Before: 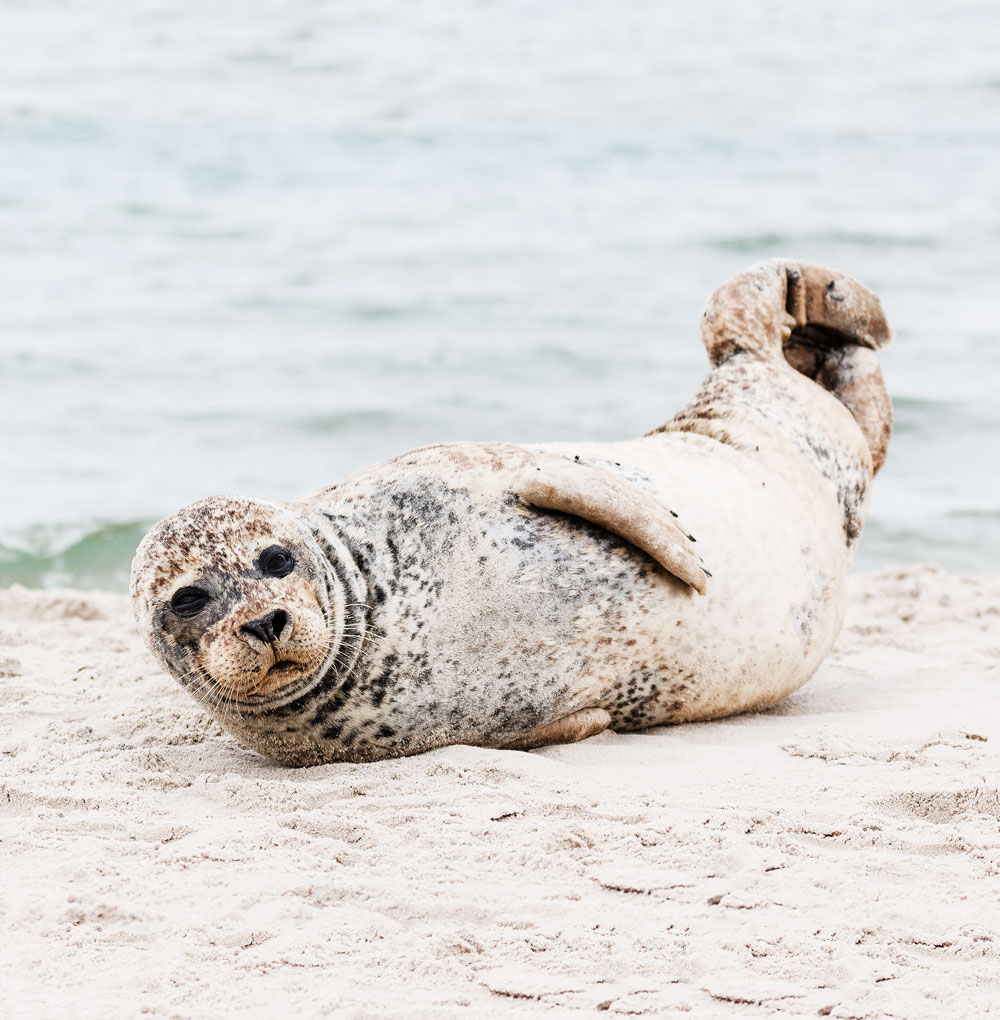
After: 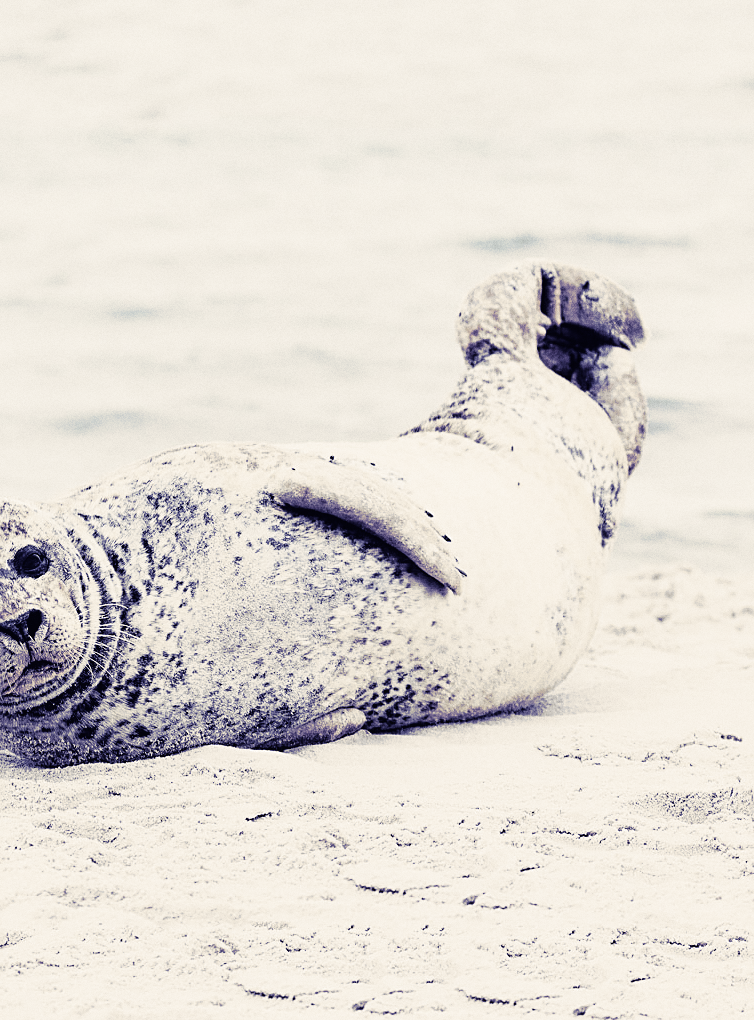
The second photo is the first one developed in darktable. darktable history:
sharpen: amount 0.478
tone equalizer: on, module defaults
grain: coarseness 0.09 ISO
split-toning: shadows › hue 242.67°, shadows › saturation 0.733, highlights › hue 45.33°, highlights › saturation 0.667, balance -53.304, compress 21.15%
crop and rotate: left 24.6%
color zones: curves: ch1 [(0, 0.153) (0.143, 0.15) (0.286, 0.151) (0.429, 0.152) (0.571, 0.152) (0.714, 0.151) (0.857, 0.151) (1, 0.153)]
tone curve: curves: ch0 [(0, 0.021) (0.049, 0.044) (0.152, 0.14) (0.328, 0.377) (0.473, 0.543) (0.641, 0.705) (0.85, 0.894) (1, 0.969)]; ch1 [(0, 0) (0.302, 0.331) (0.433, 0.432) (0.472, 0.47) (0.502, 0.503) (0.527, 0.516) (0.564, 0.573) (0.614, 0.626) (0.677, 0.701) (0.859, 0.885) (1, 1)]; ch2 [(0, 0) (0.33, 0.301) (0.447, 0.44) (0.487, 0.496) (0.502, 0.516) (0.535, 0.563) (0.565, 0.597) (0.608, 0.641) (1, 1)], color space Lab, independent channels, preserve colors none
